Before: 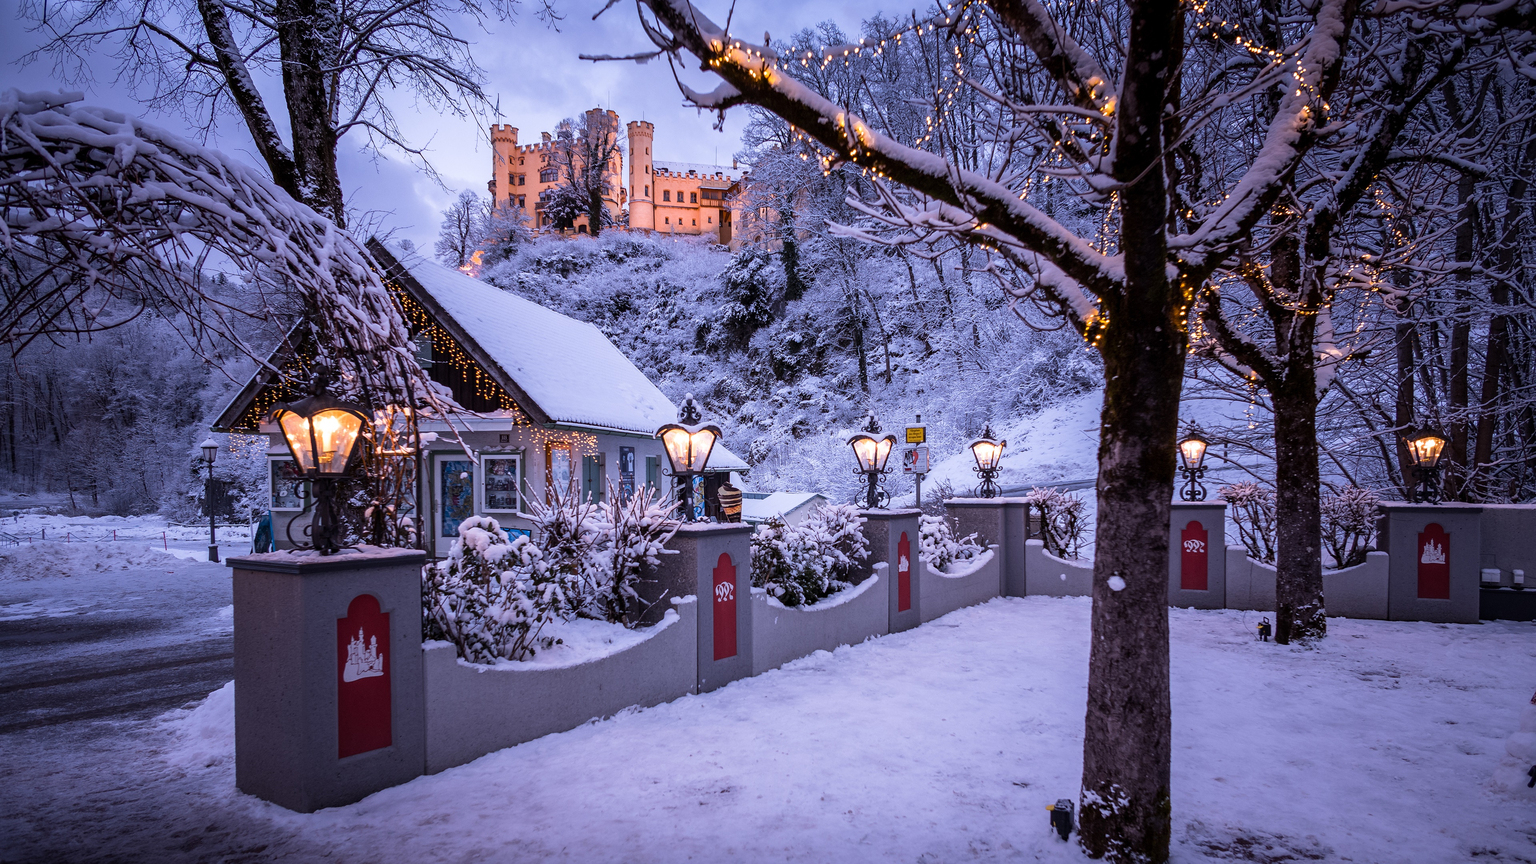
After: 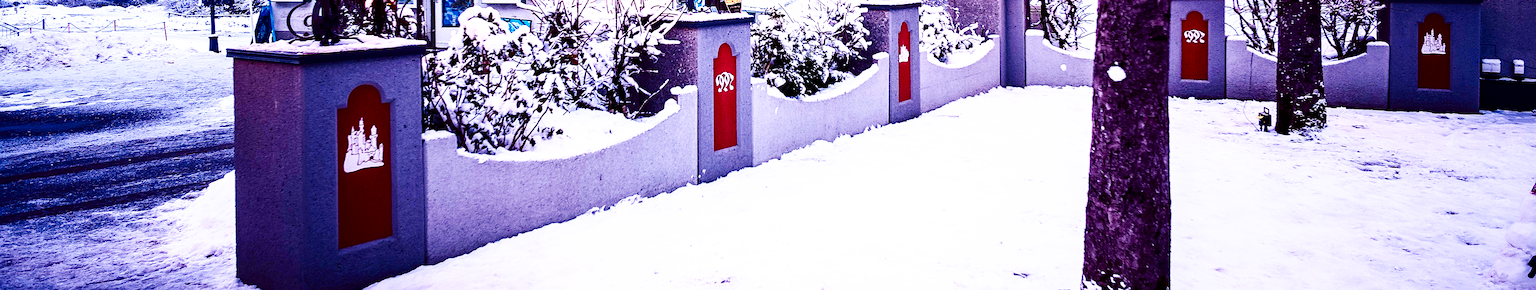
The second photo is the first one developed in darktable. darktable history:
crop and rotate: top 59.031%, bottom 7.34%
sharpen: radius 2.149, amount 0.389, threshold 0.231
base curve: curves: ch0 [(0, 0) (0.007, 0.004) (0.027, 0.03) (0.046, 0.07) (0.207, 0.54) (0.442, 0.872) (0.673, 0.972) (1, 1)], preserve colors none
color balance rgb: perceptual saturation grading › global saturation 20%, perceptual saturation grading › highlights -25.52%, perceptual saturation grading › shadows 25.831%, global vibrance 20%
contrast brightness saturation: contrast 0.134, brightness -0.232, saturation 0.138
exposure: black level correction 0, exposure 0.702 EV, compensate exposure bias true, compensate highlight preservation false
tone equalizer: -8 EV -0.455 EV, -7 EV -0.404 EV, -6 EV -0.34 EV, -5 EV -0.222 EV, -3 EV 0.219 EV, -2 EV 0.36 EV, -1 EV 0.373 EV, +0 EV 0.411 EV, edges refinement/feathering 500, mask exposure compensation -1.57 EV, preserve details no
